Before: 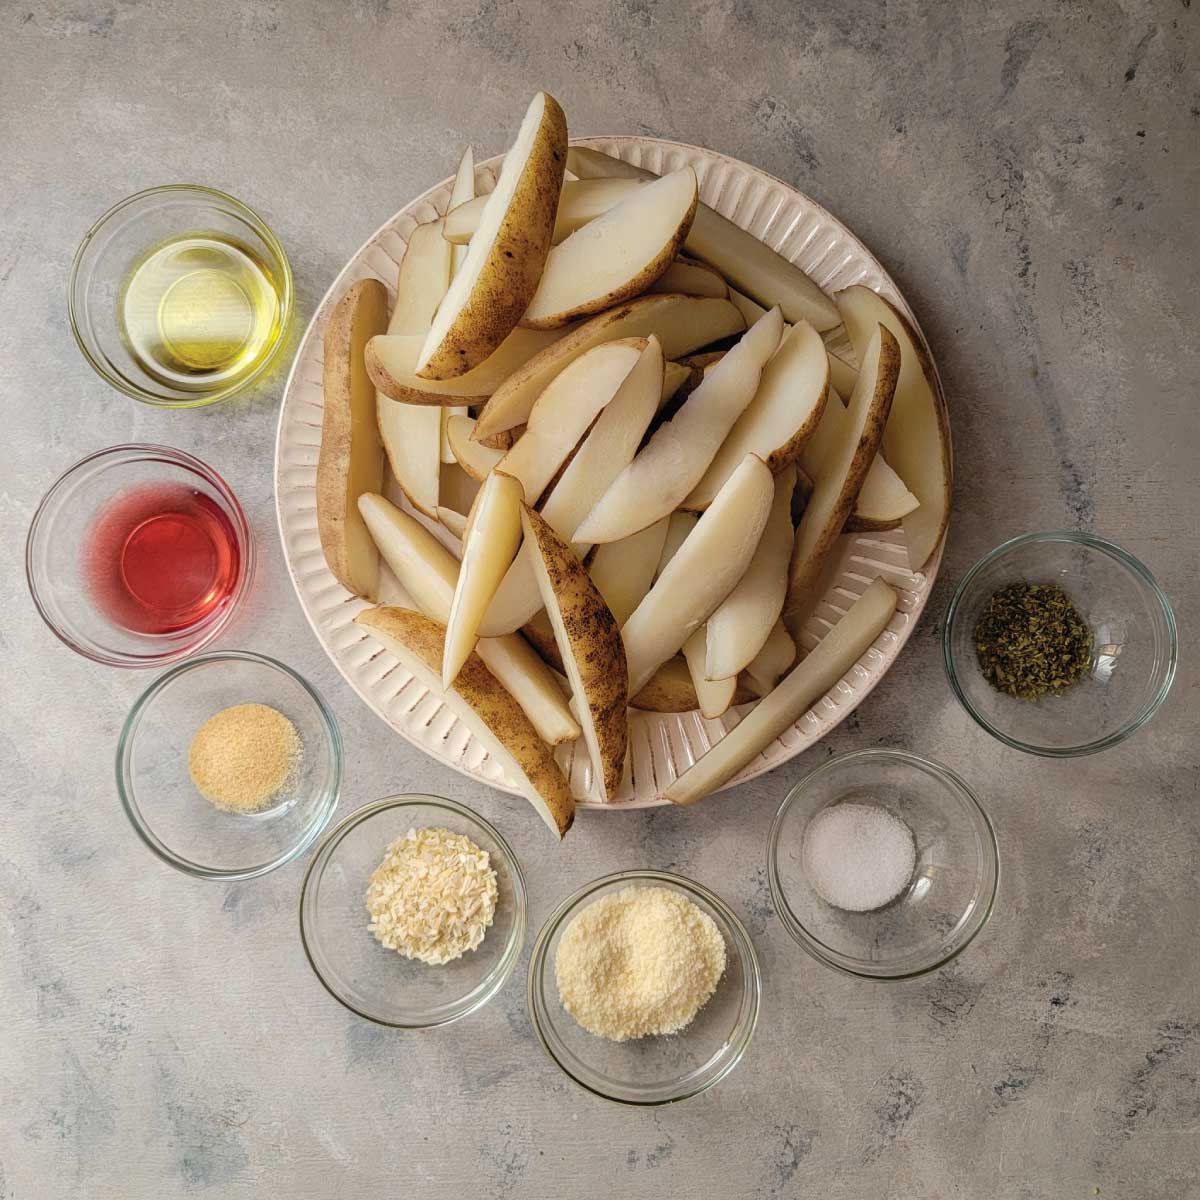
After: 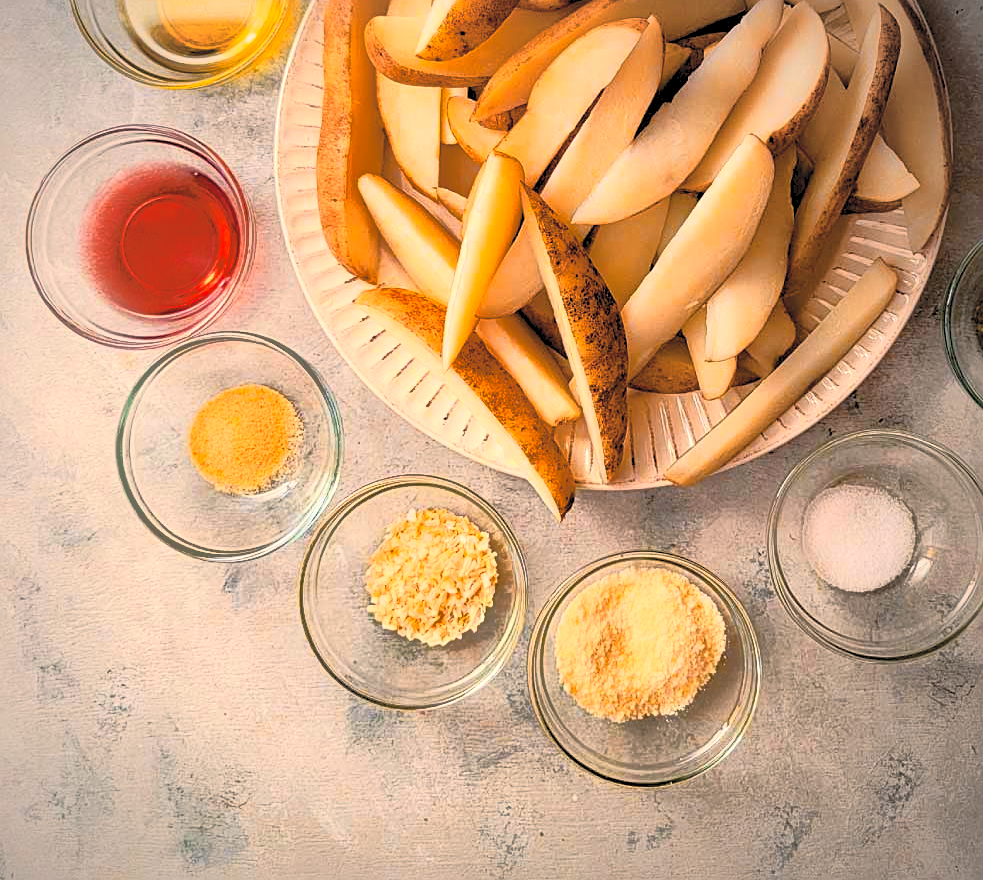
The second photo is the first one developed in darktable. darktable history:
color zones: curves: ch1 [(0, 0.455) (0.063, 0.455) (0.286, 0.495) (0.429, 0.5) (0.571, 0.5) (0.714, 0.5) (0.857, 0.5) (1, 0.455)]; ch2 [(0, 0.532) (0.063, 0.521) (0.233, 0.447) (0.429, 0.489) (0.571, 0.5) (0.714, 0.5) (0.857, 0.5) (1, 0.532)]
color balance rgb: highlights gain › chroma 3.03%, highlights gain › hue 60.09°, global offset › luminance -0.479%, linear chroma grading › global chroma 24.897%, perceptual saturation grading › global saturation 30.142%
sharpen: on, module defaults
local contrast: mode bilateral grid, contrast 100, coarseness 100, detail 108%, midtone range 0.2
shadows and highlights: shadows 40.16, highlights -59.71
vignetting: fall-off radius 60.4%, center (-0.031, -0.043)
crop: top 26.663%, right 18.052%
contrast brightness saturation: contrast 0.384, brightness 0.535
